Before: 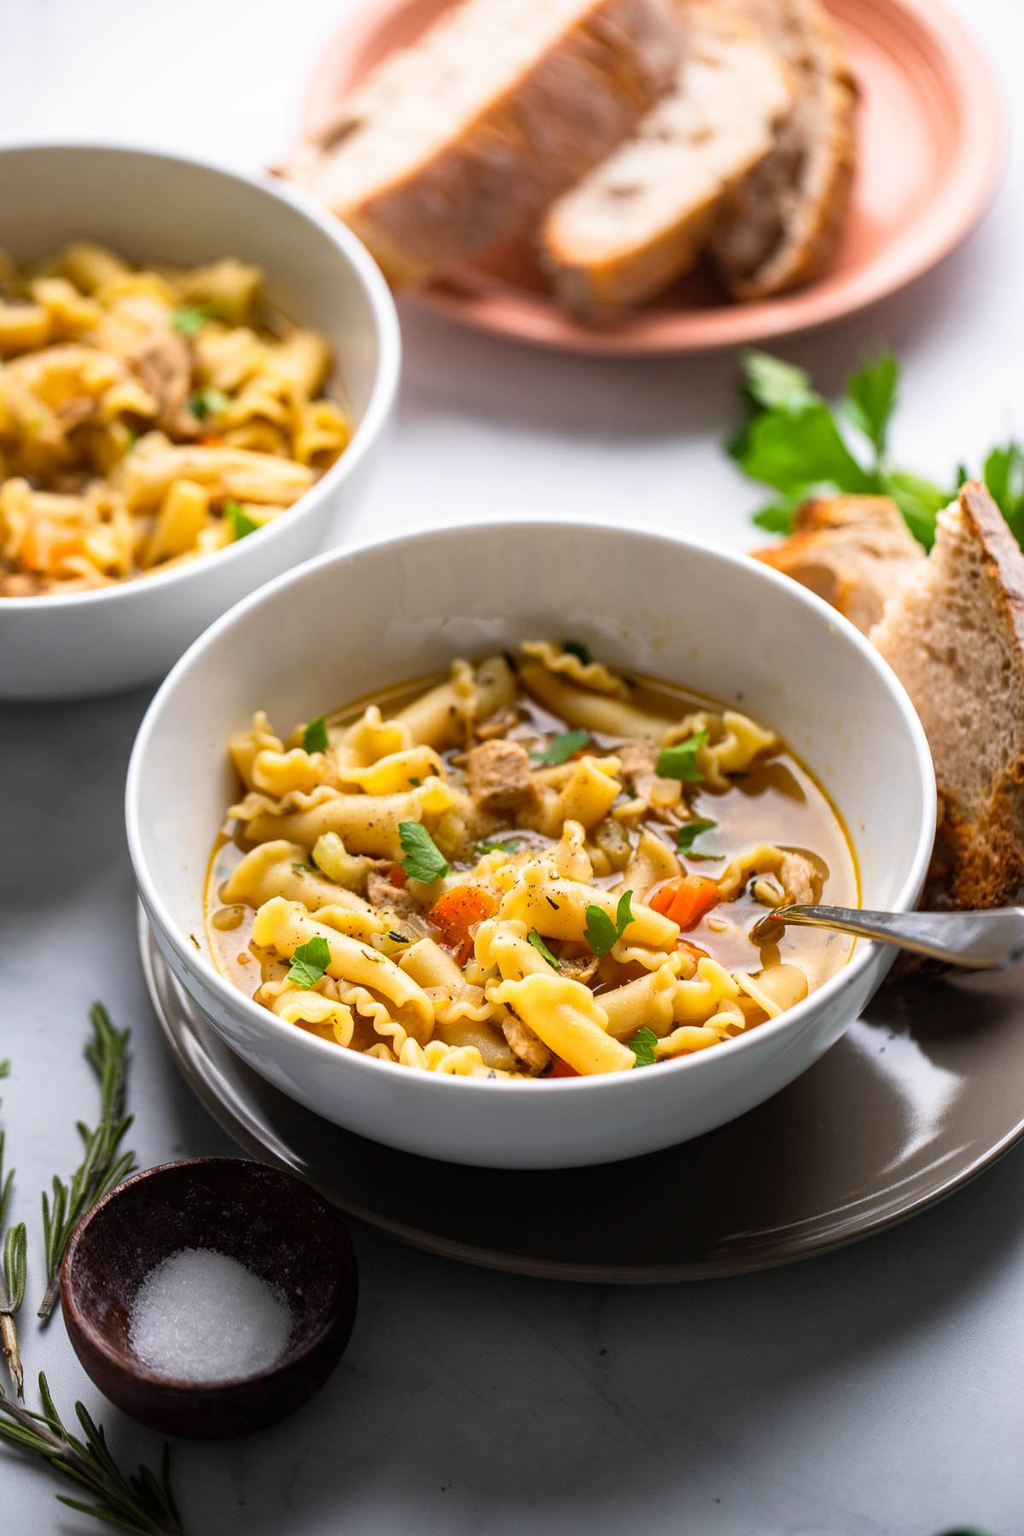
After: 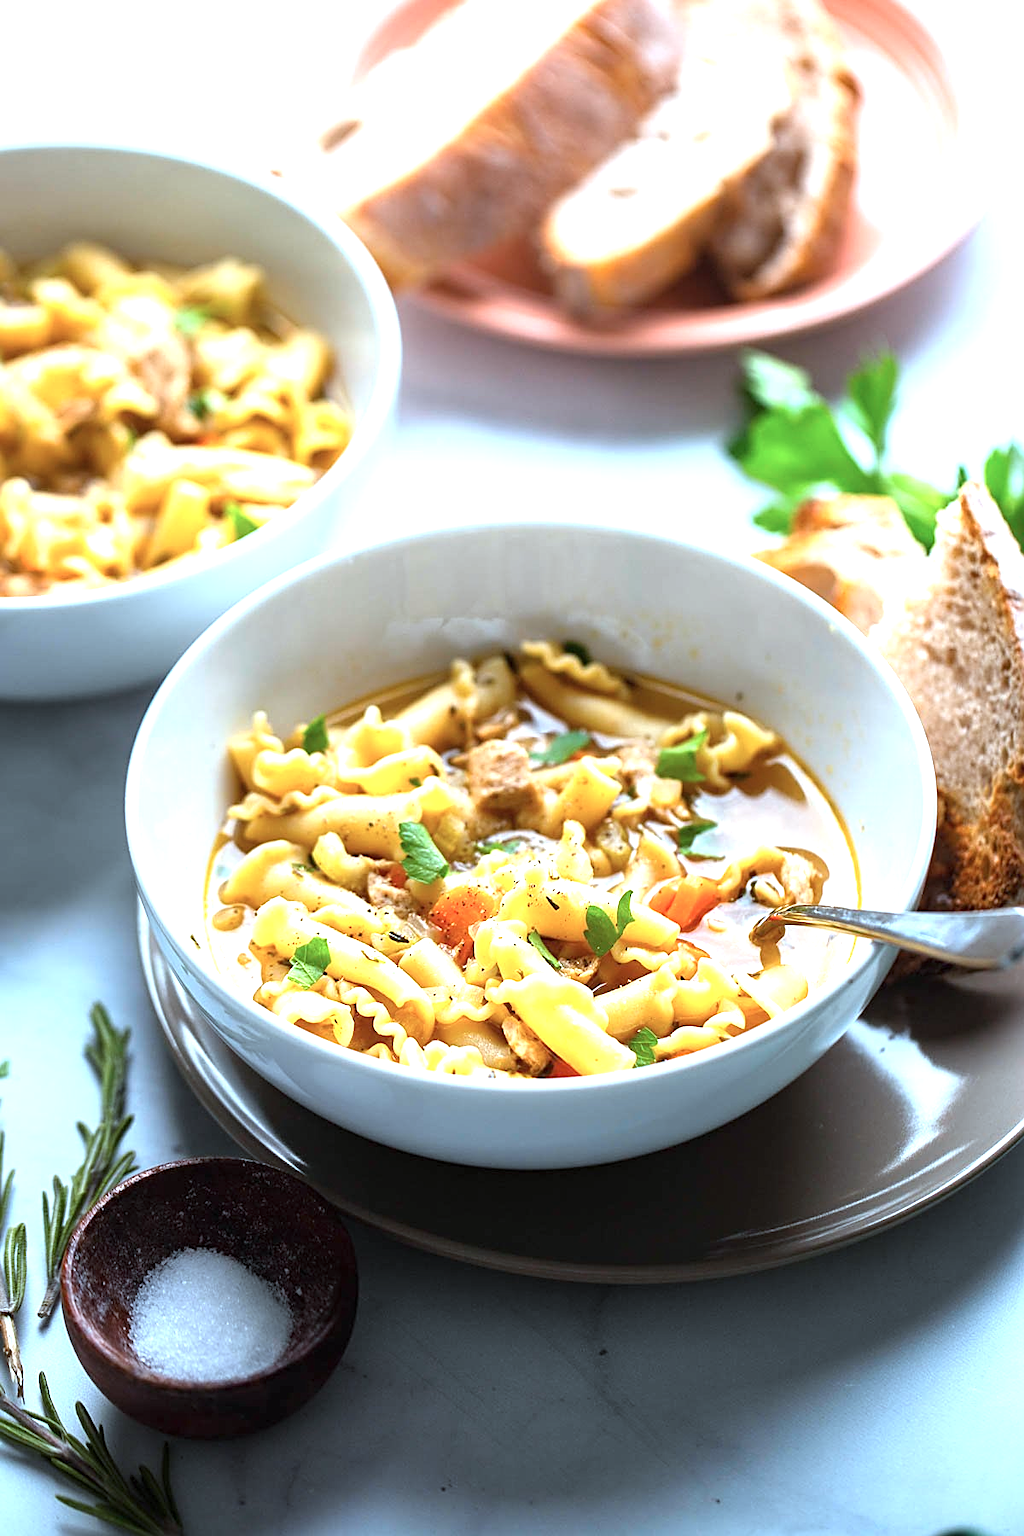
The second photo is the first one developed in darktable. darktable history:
exposure: black level correction 0, exposure 0.954 EV, compensate highlight preservation false
color correction: highlights a* -10.66, highlights b* -19.11
sharpen: on, module defaults
